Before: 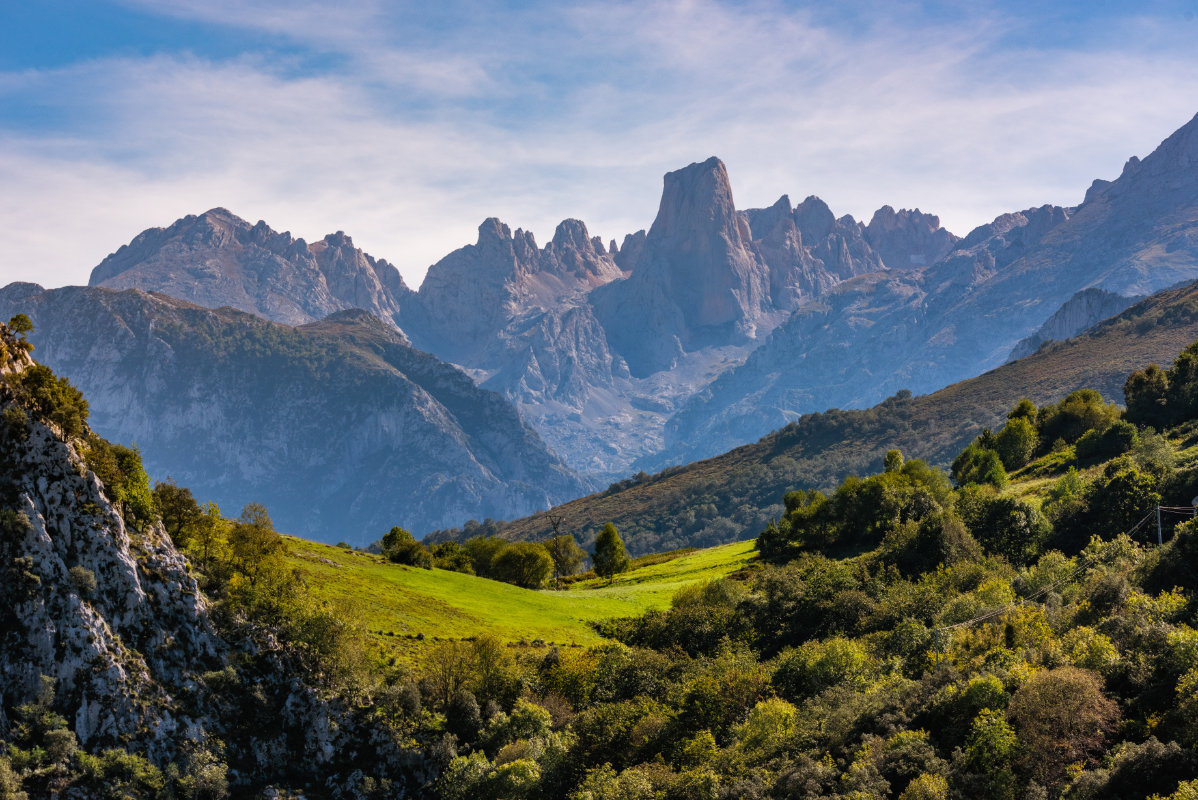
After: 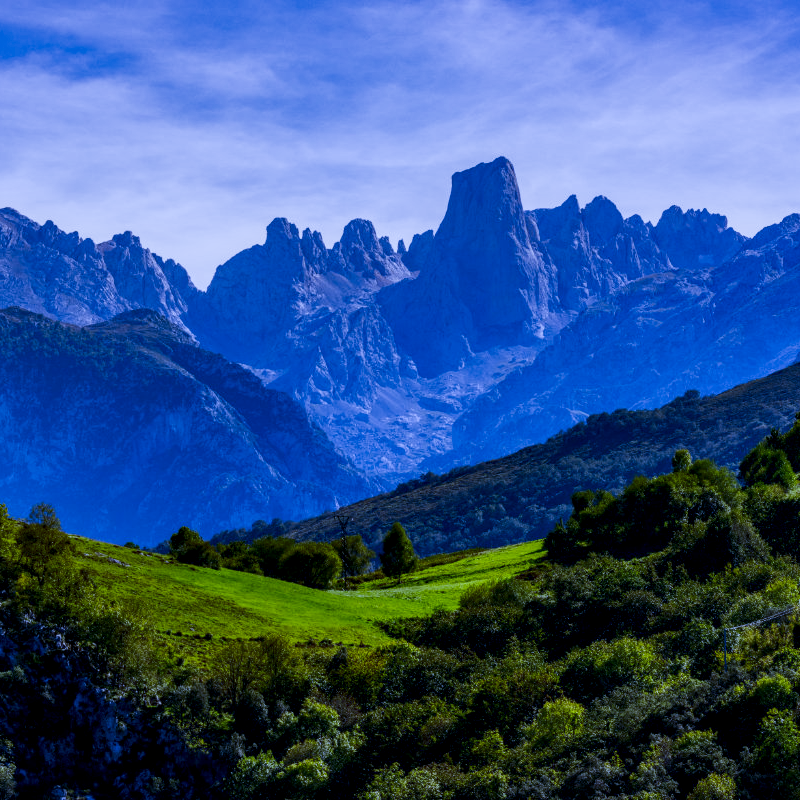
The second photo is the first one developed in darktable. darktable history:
sigmoid: contrast 1.22, skew 0.65
white balance: red 0.766, blue 1.537
crop and rotate: left 17.732%, right 15.423%
exposure: black level correction 0.001, compensate highlight preservation false
local contrast: detail 130%
contrast brightness saturation: contrast 0.1, brightness -0.26, saturation 0.14
